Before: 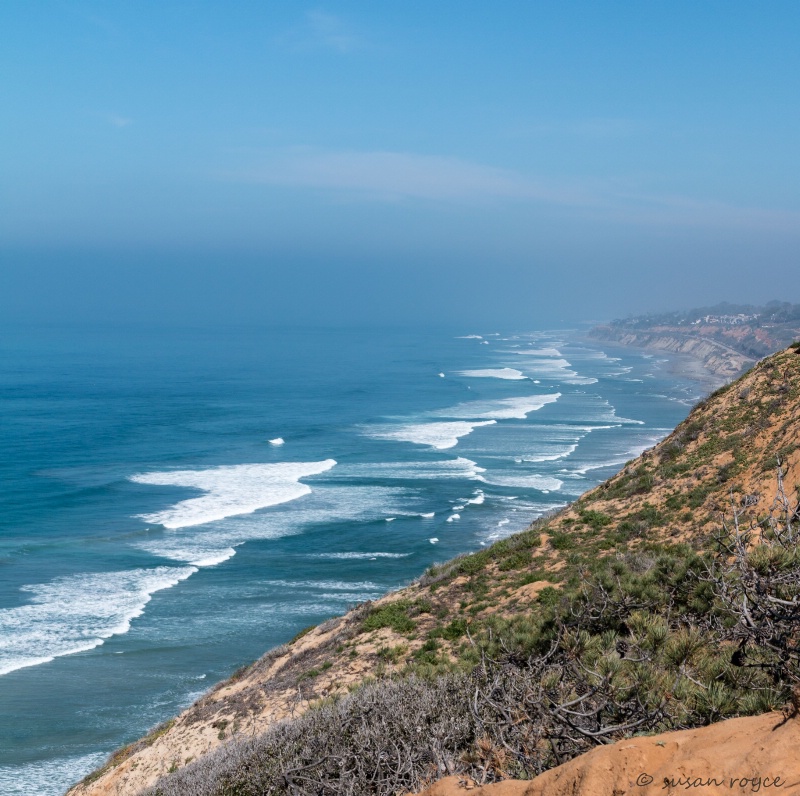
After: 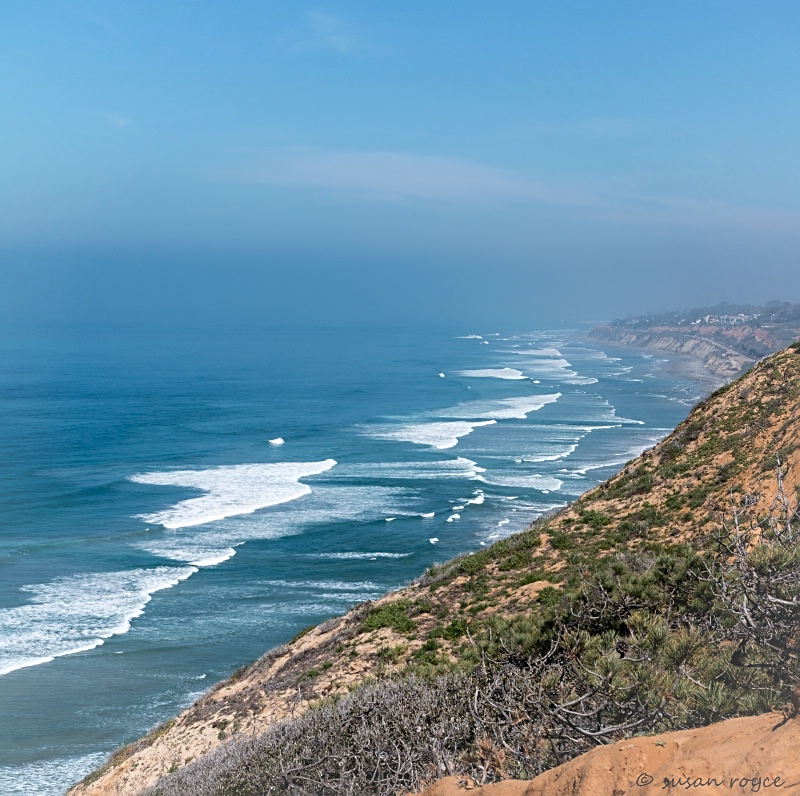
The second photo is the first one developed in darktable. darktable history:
sharpen: on, module defaults
vignetting: brightness 0.057, saturation 0.002, automatic ratio true
